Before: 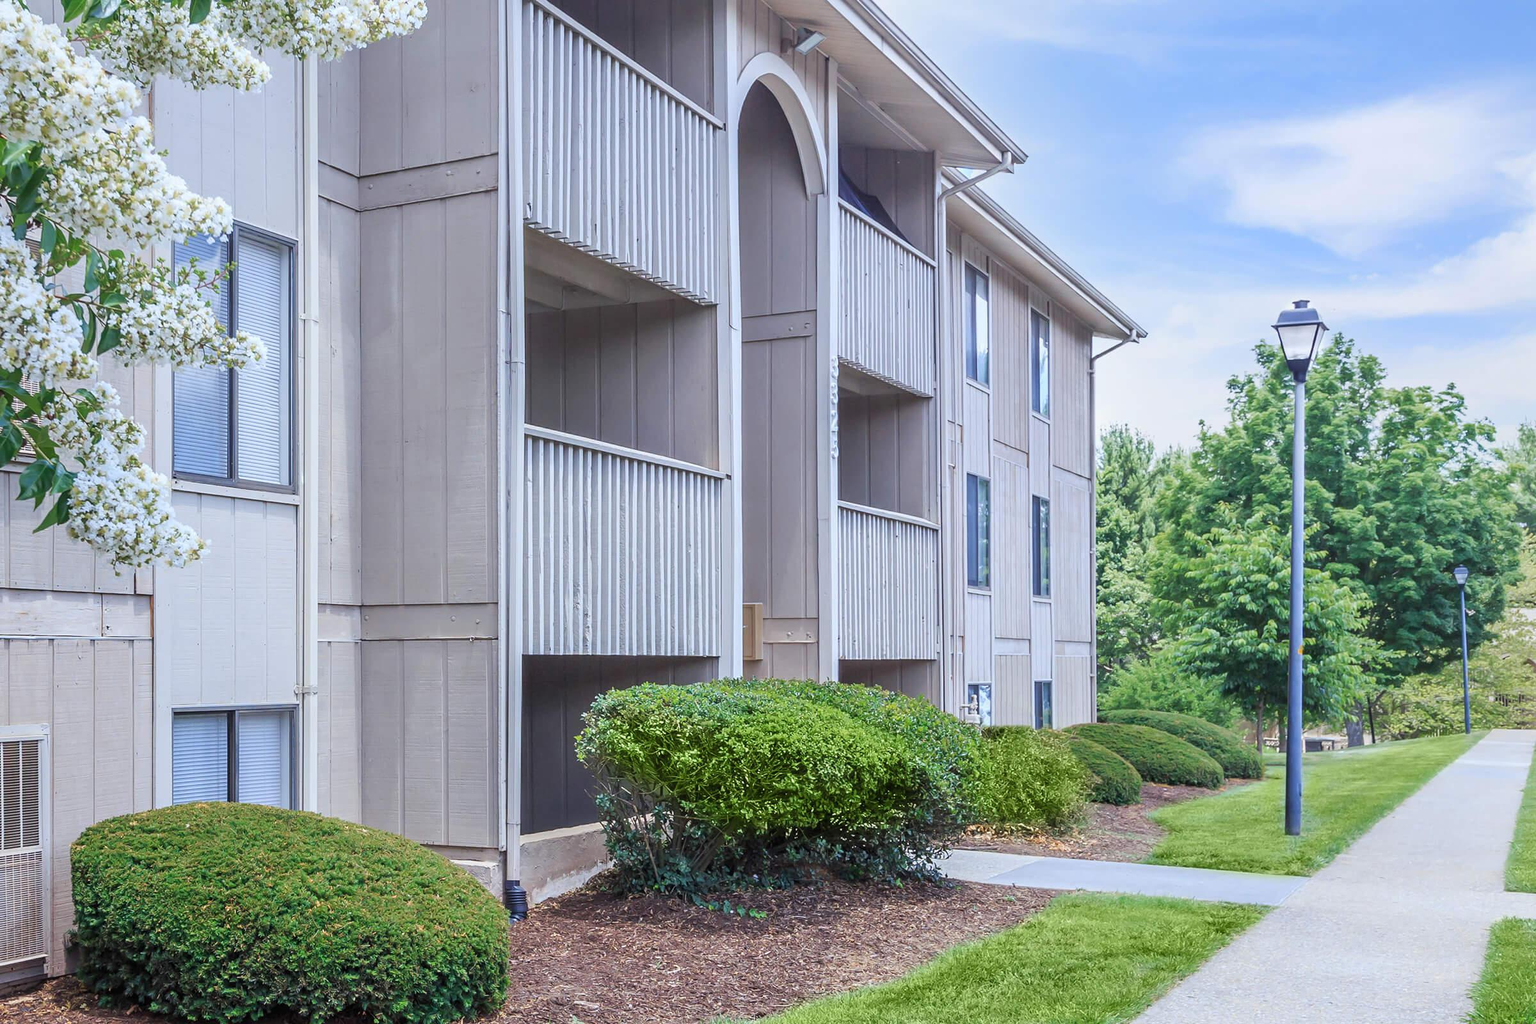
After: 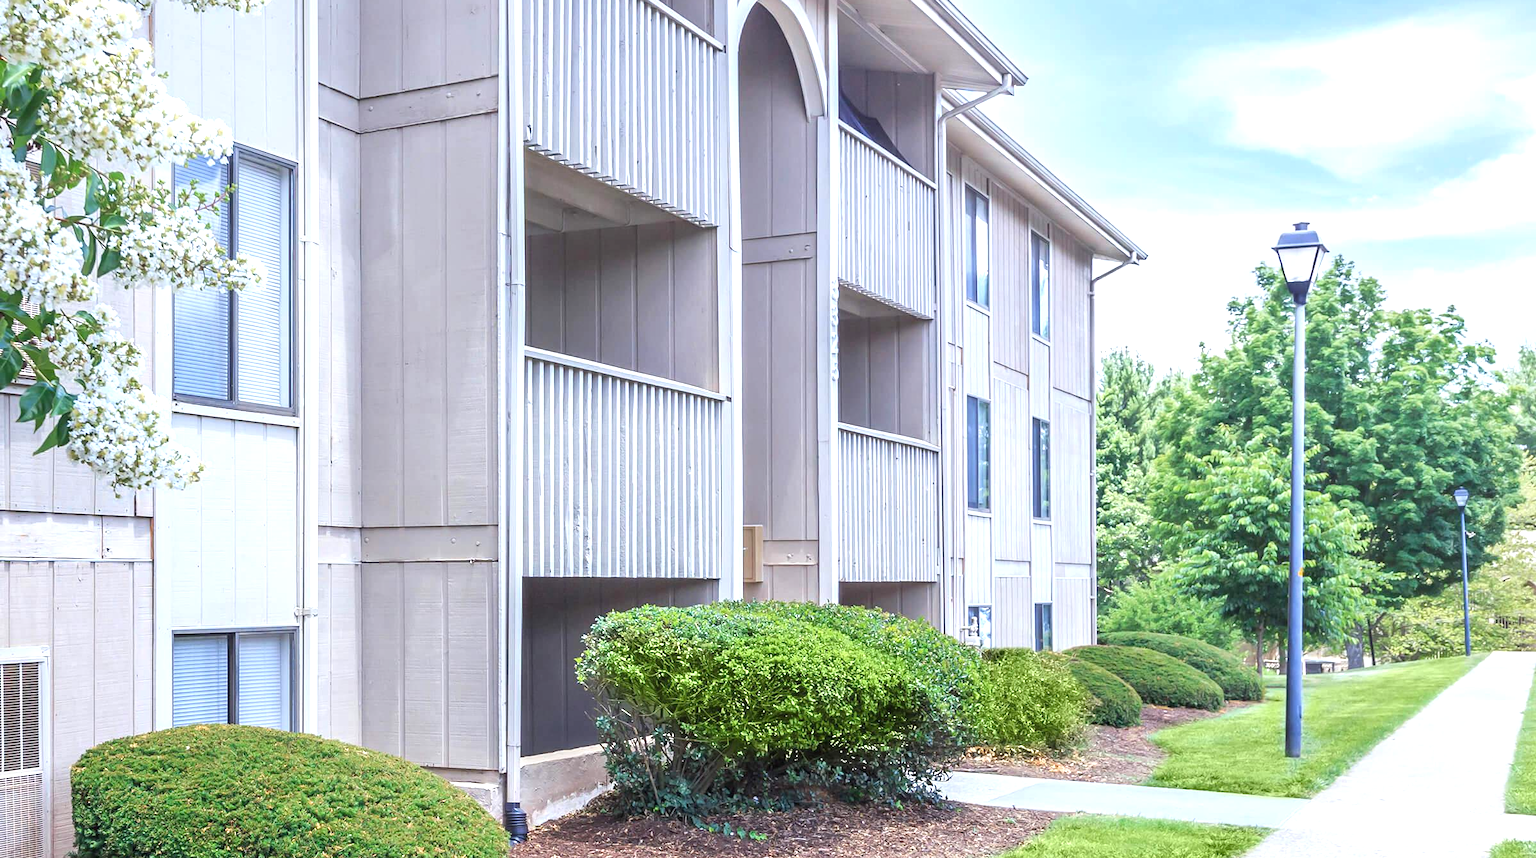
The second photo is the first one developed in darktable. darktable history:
crop: top 7.625%, bottom 8.027%
exposure: black level correction 0, exposure 0.7 EV, compensate exposure bias true, compensate highlight preservation false
